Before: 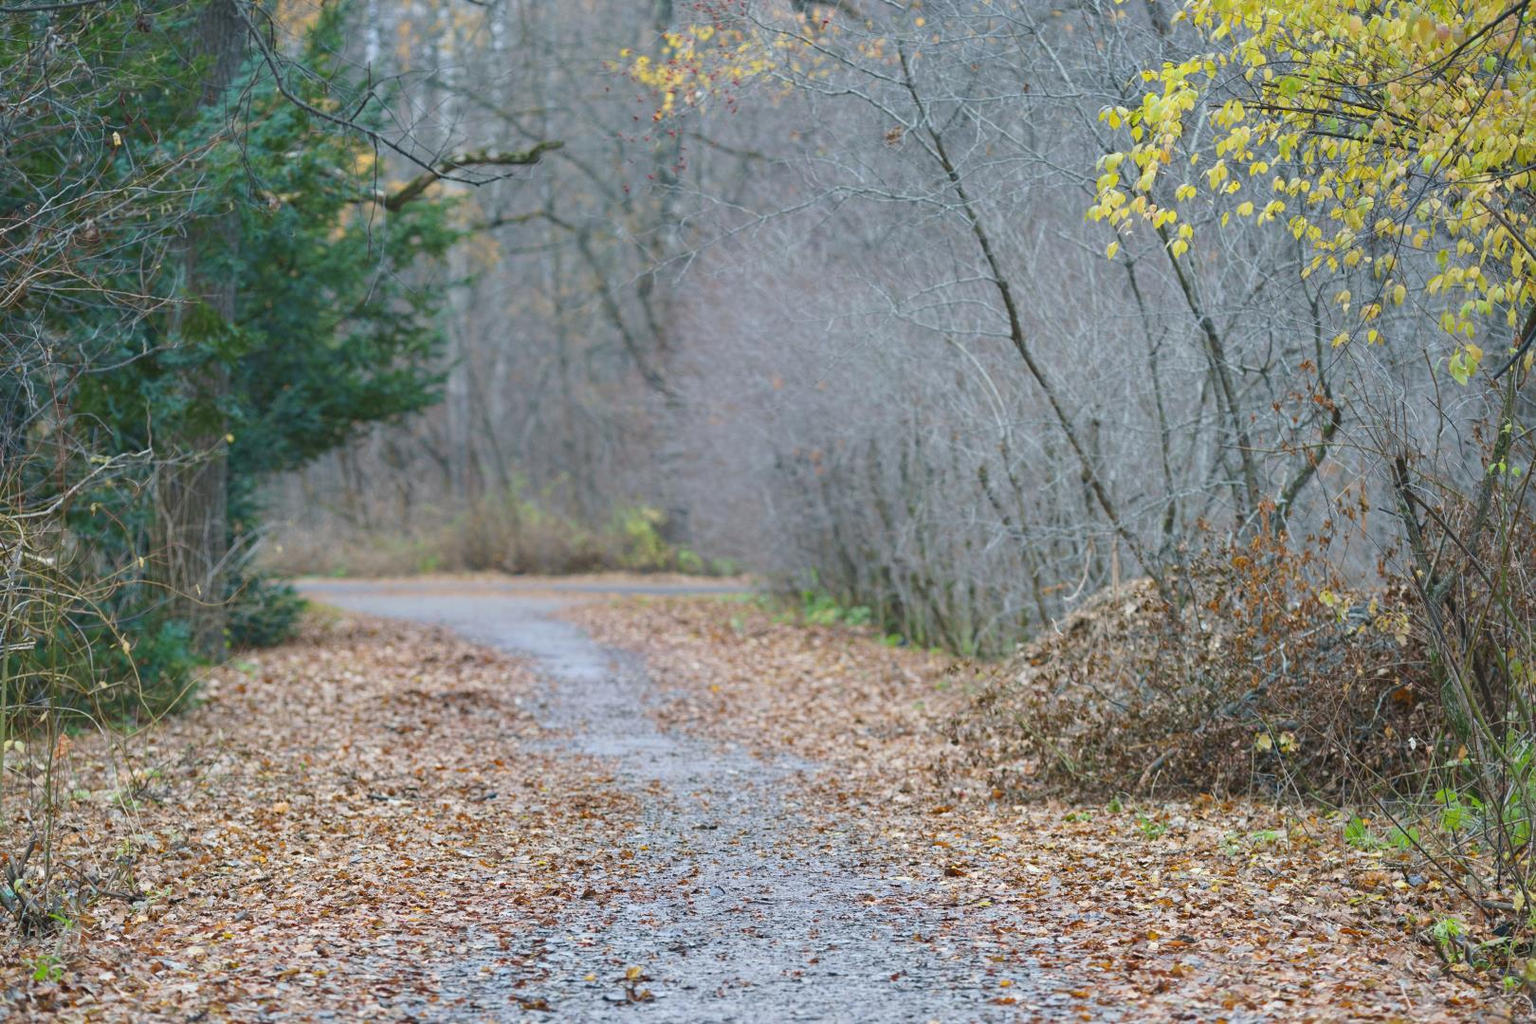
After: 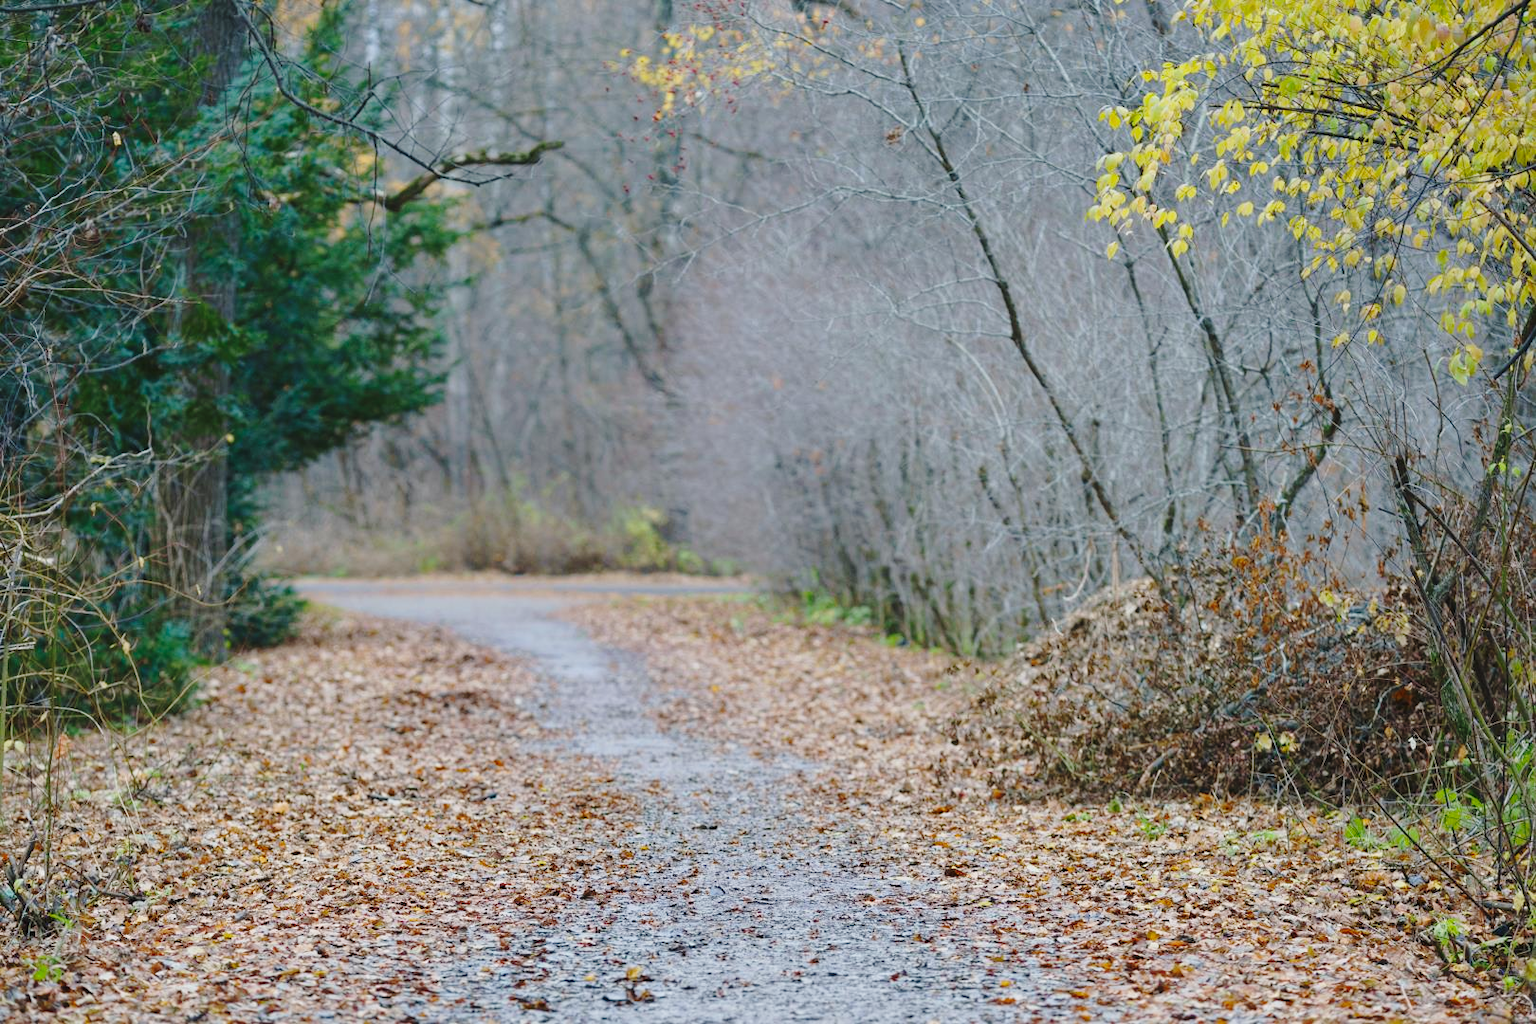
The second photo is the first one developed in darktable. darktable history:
base curve: curves: ch0 [(0, 0) (0.028, 0.03) (0.121, 0.232) (0.46, 0.748) (0.859, 0.968) (1, 1)], preserve colors none
exposure: black level correction 0, exposure -0.775 EV, compensate exposure bias true, compensate highlight preservation false
